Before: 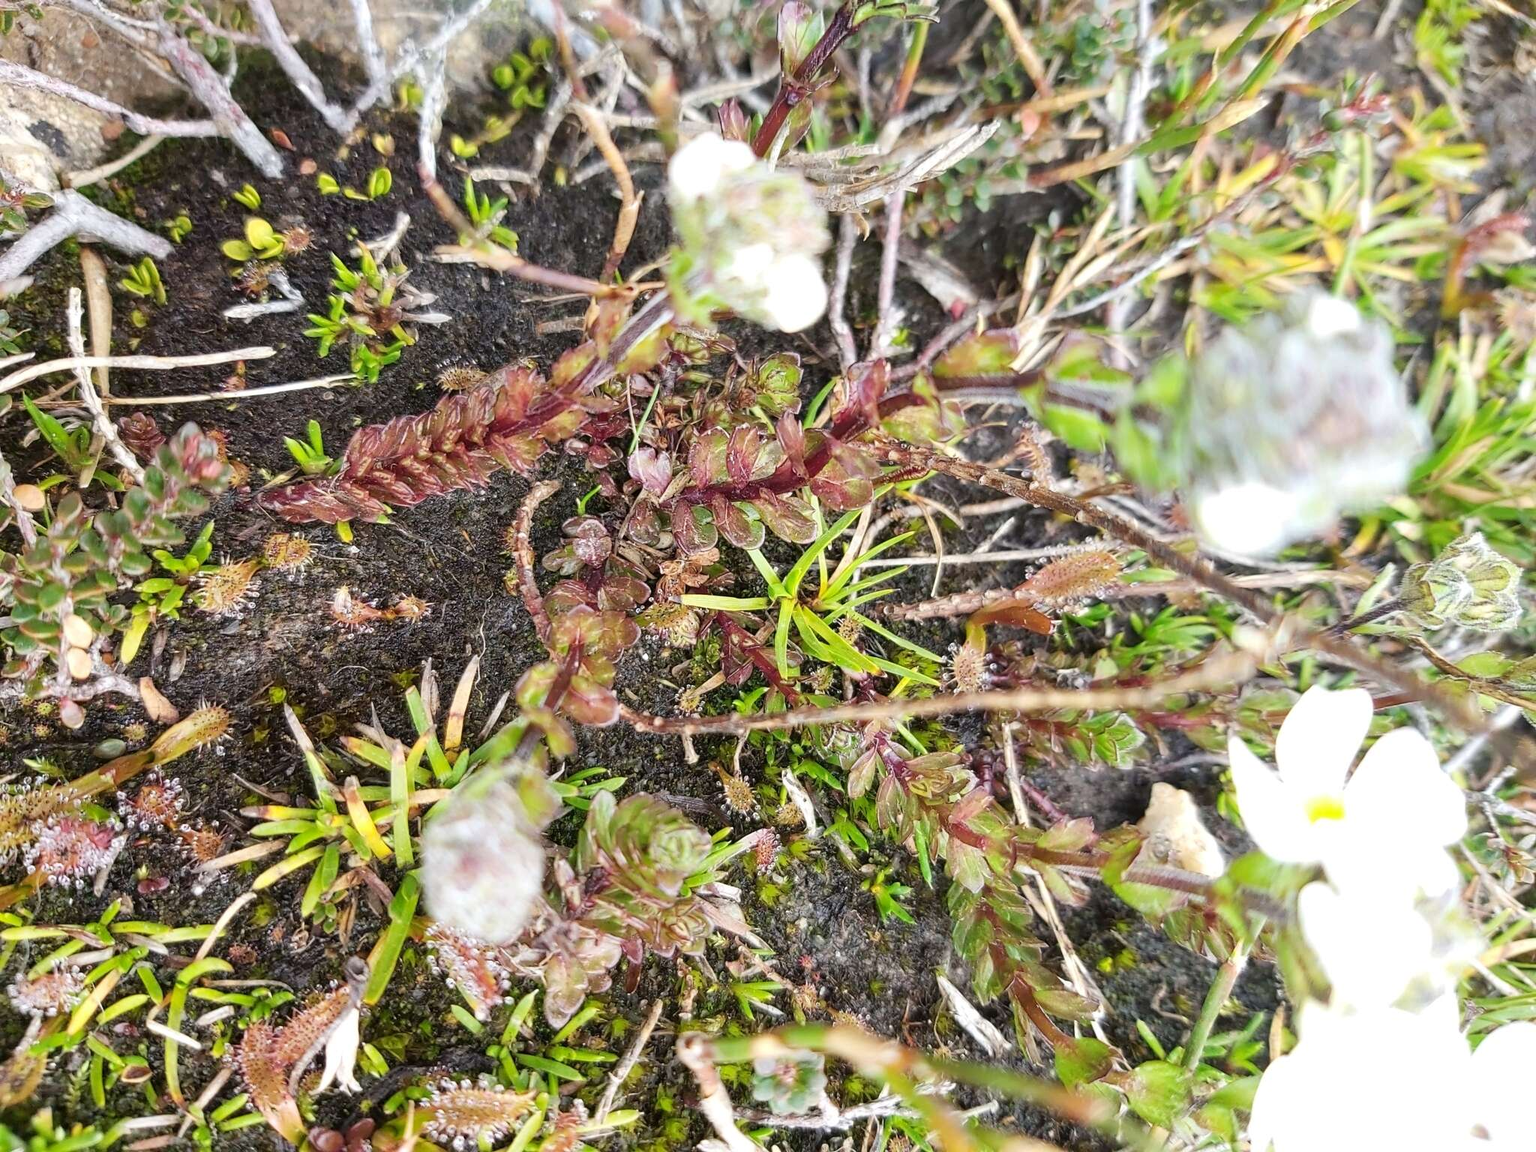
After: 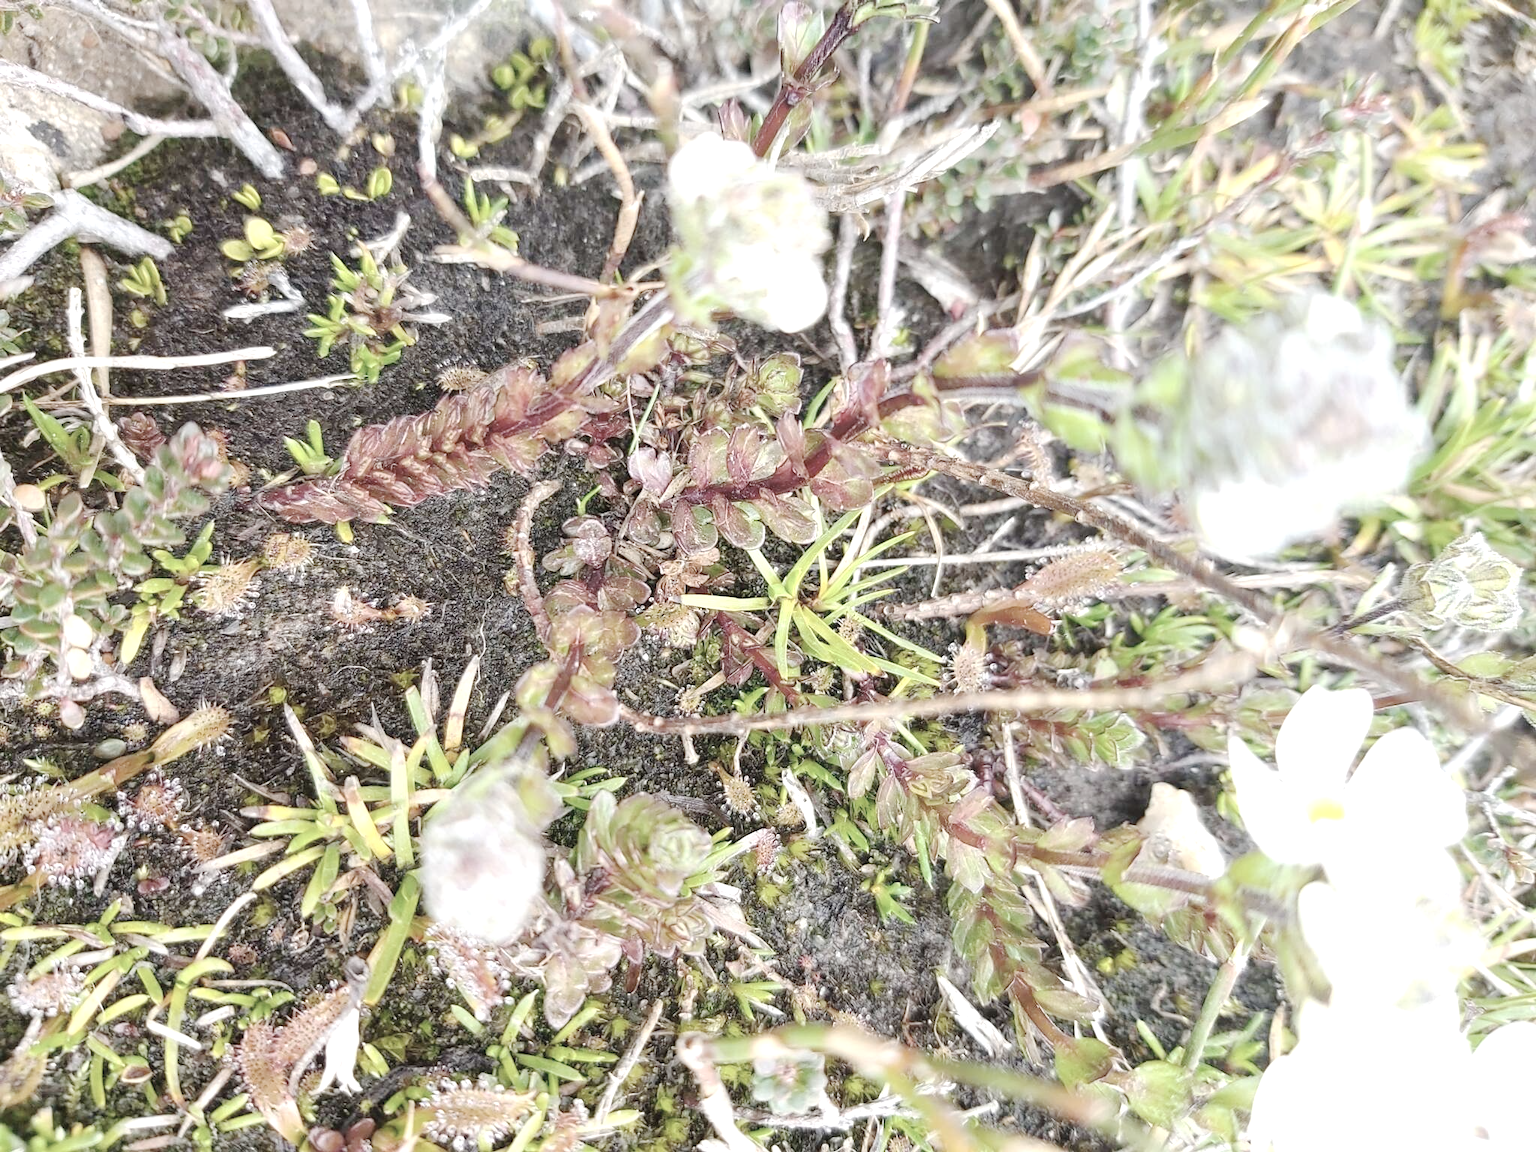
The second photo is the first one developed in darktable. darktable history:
base curve: curves: ch0 [(0, 0) (0.158, 0.273) (0.879, 0.895) (1, 1)], preserve colors none
exposure: black level correction 0, exposure 0.5 EV, compensate exposure bias true, compensate highlight preservation false
contrast brightness saturation: contrast -0.05, saturation -0.41
